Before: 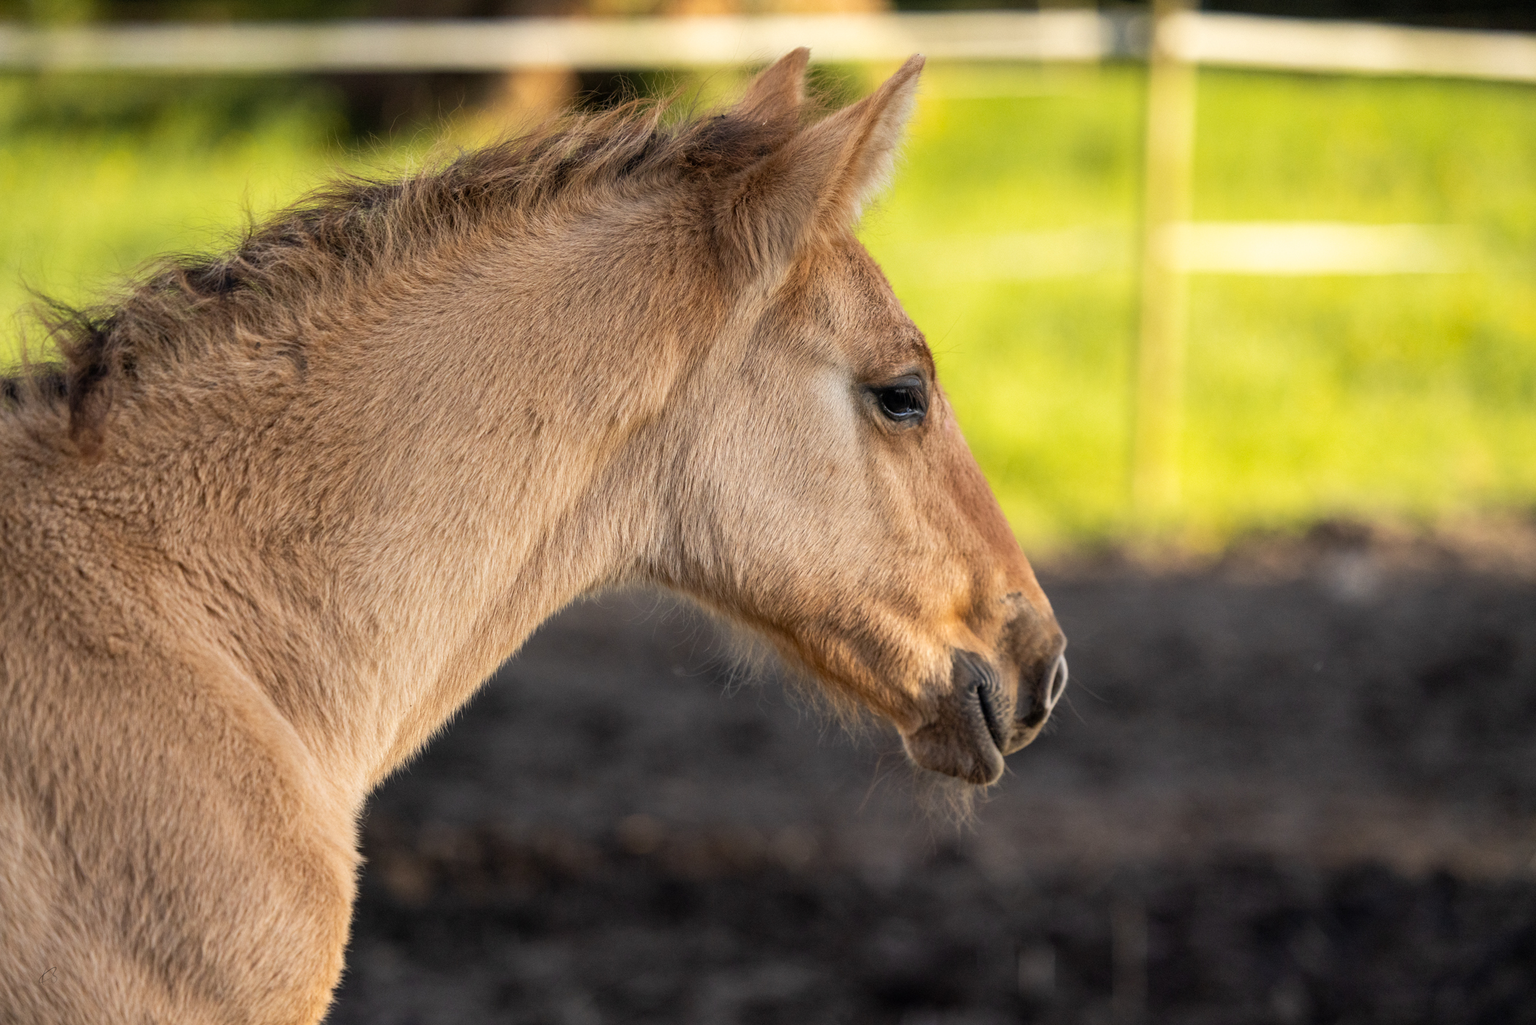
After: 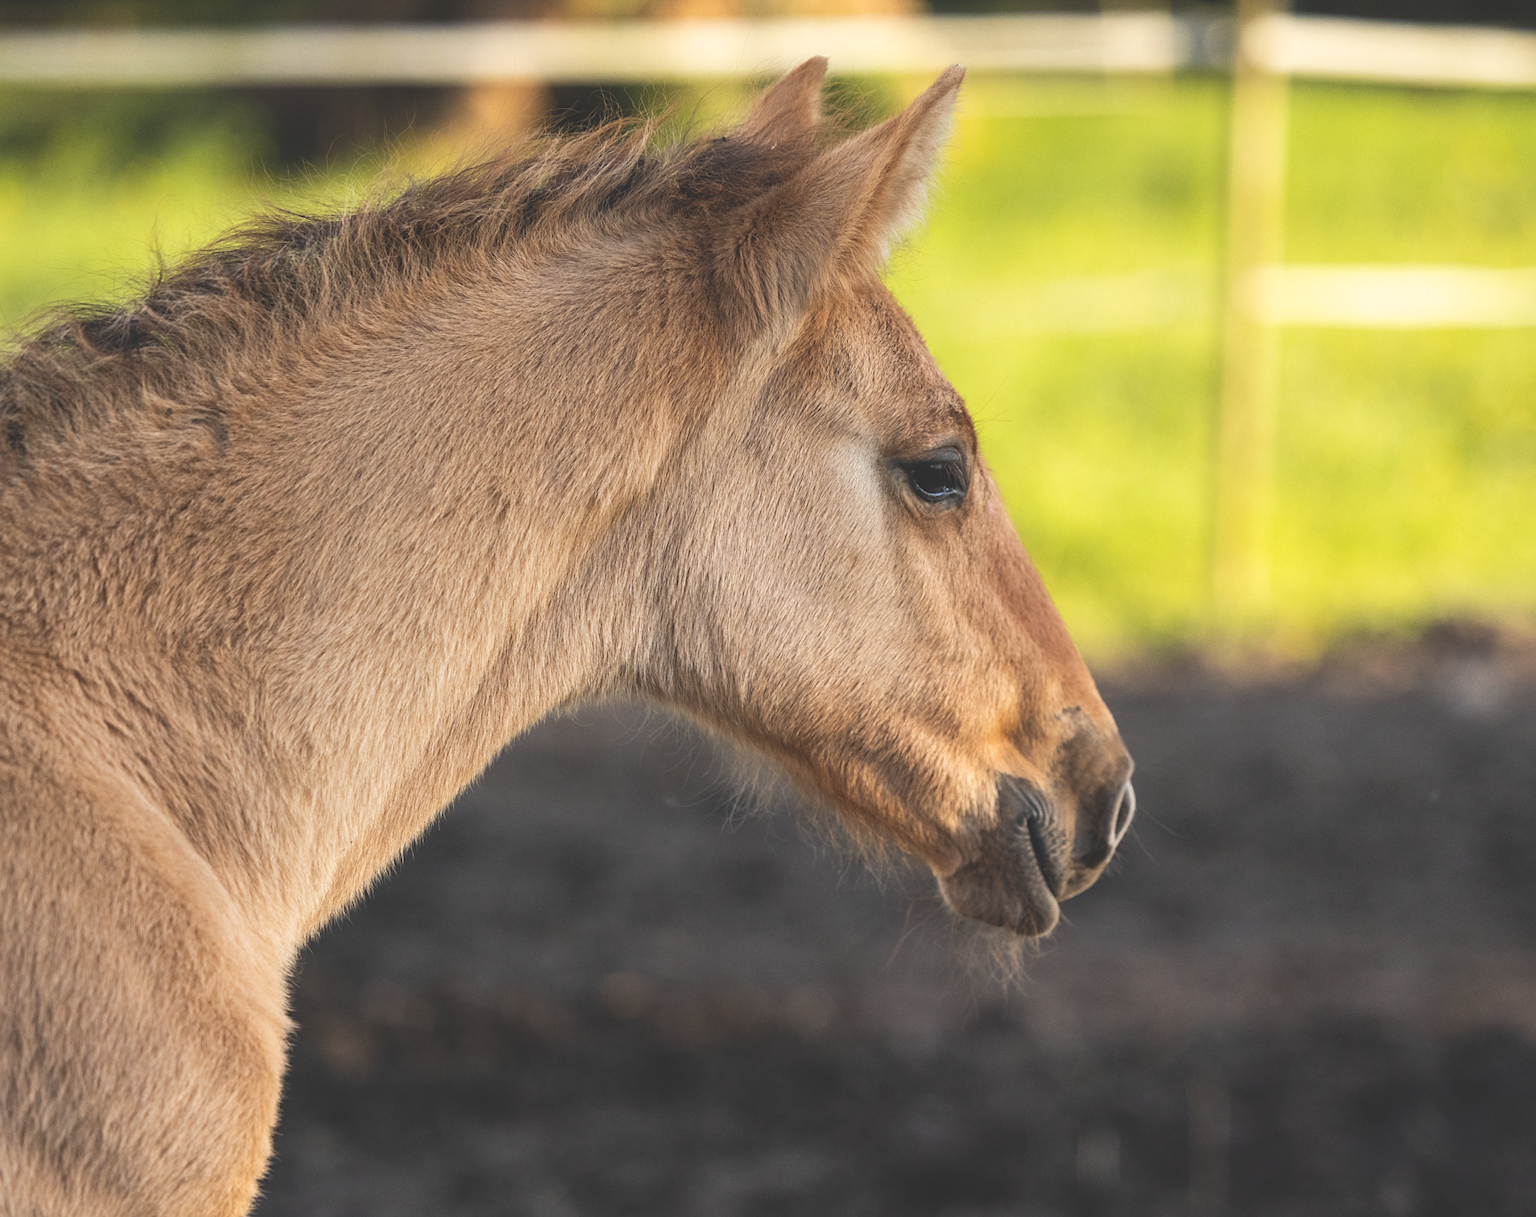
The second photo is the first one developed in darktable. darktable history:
crop: left 7.598%, right 7.873%
sharpen: amount 0.2
exposure: black level correction -0.028, compensate highlight preservation false
